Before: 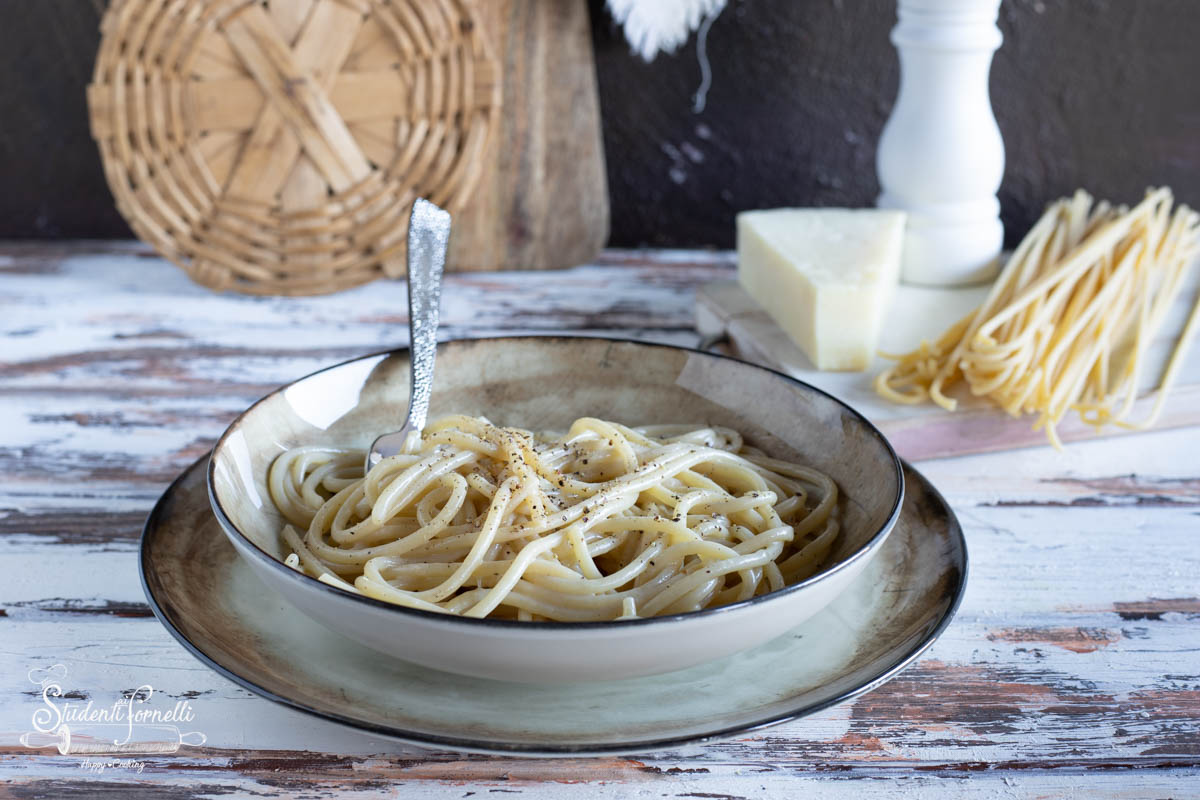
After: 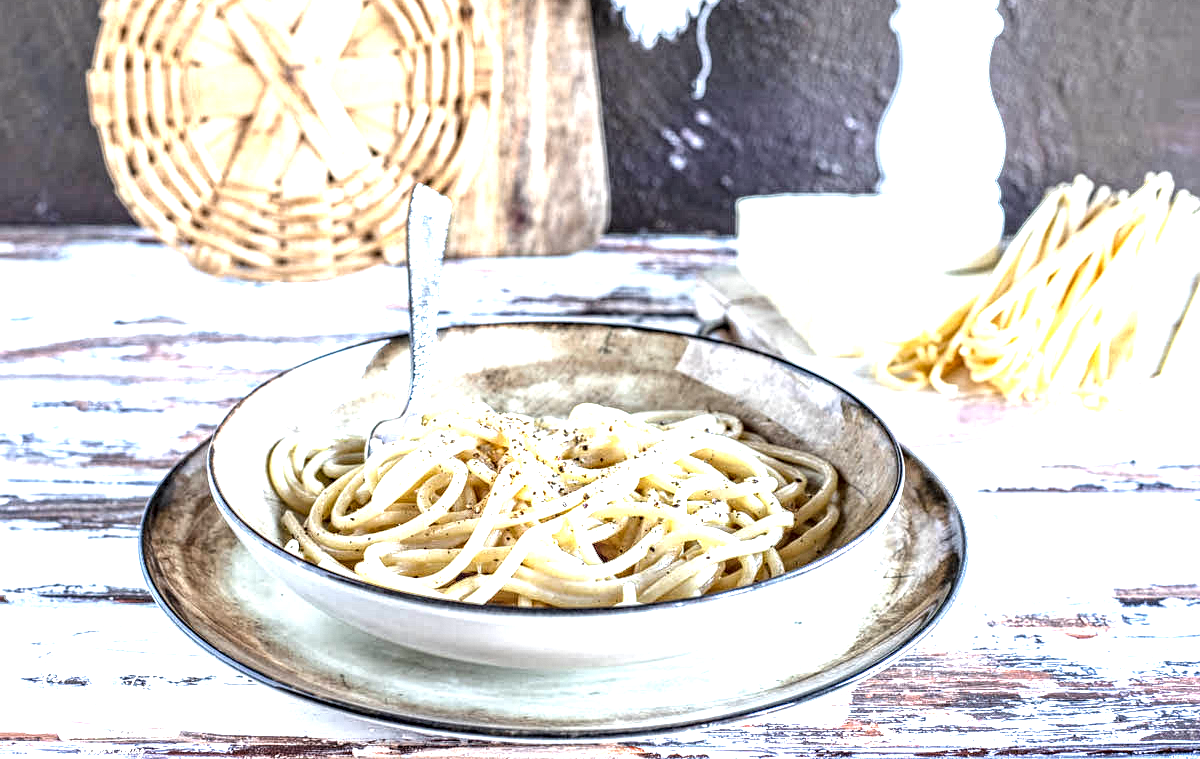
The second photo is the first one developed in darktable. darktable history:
local contrast: highlights 30%, detail 134%
crop and rotate: top 1.936%, bottom 3.094%
contrast equalizer: y [[0.5, 0.542, 0.583, 0.625, 0.667, 0.708], [0.5 ×6], [0.5 ×6], [0 ×6], [0 ×6]]
exposure: black level correction 0, exposure 1.745 EV, compensate highlight preservation false
